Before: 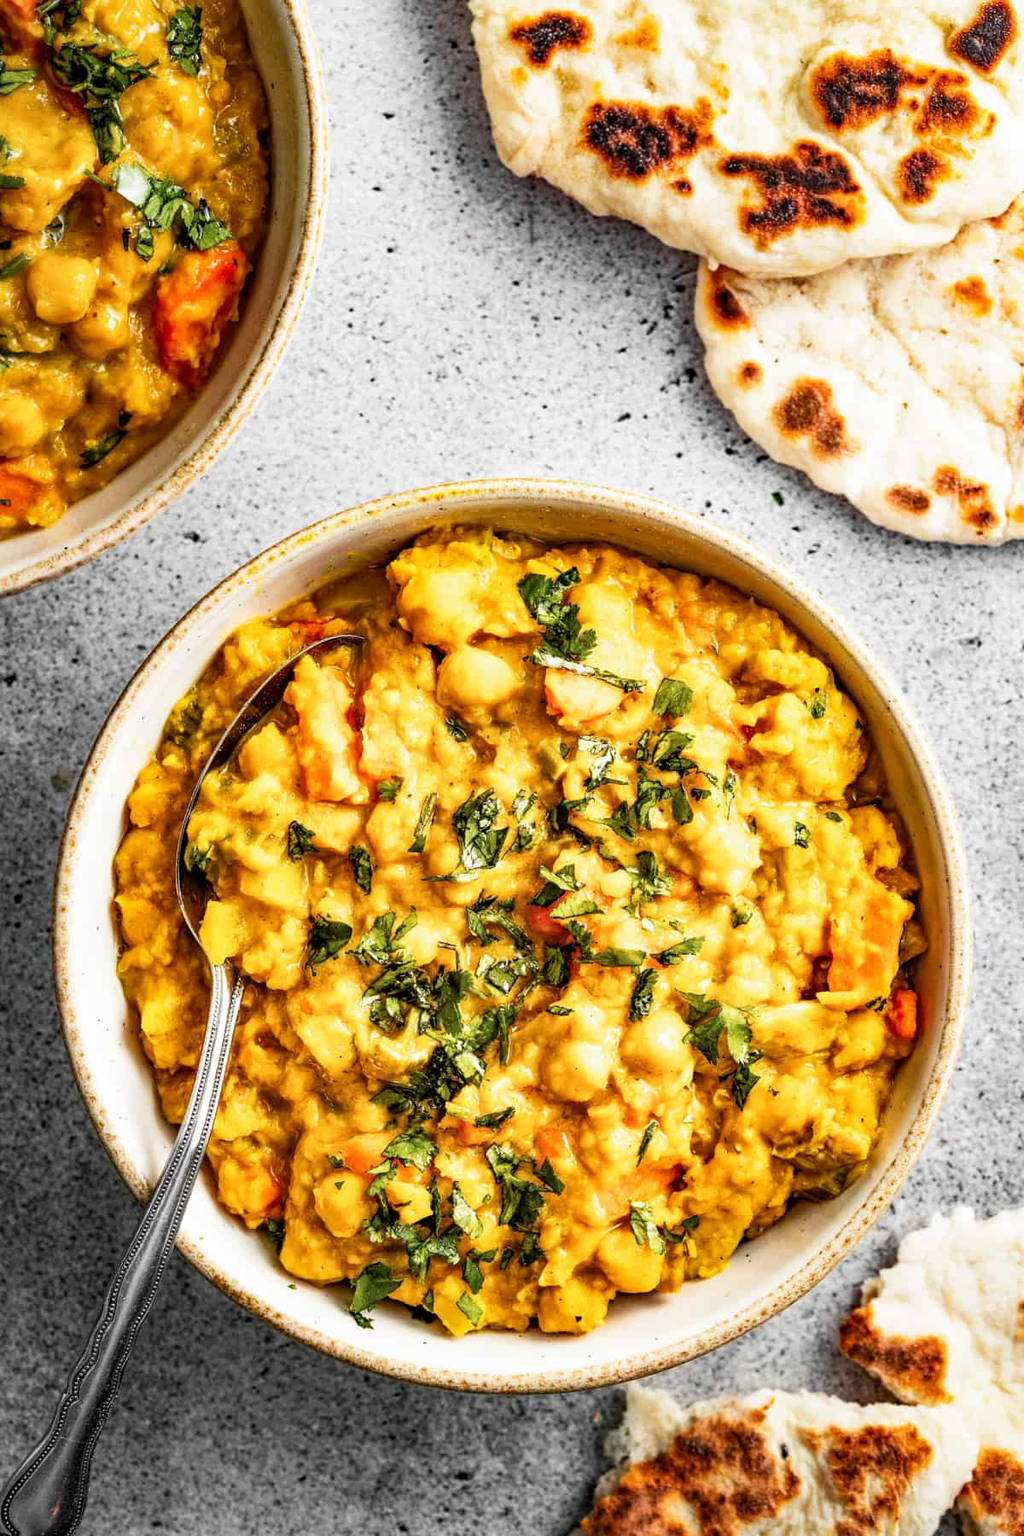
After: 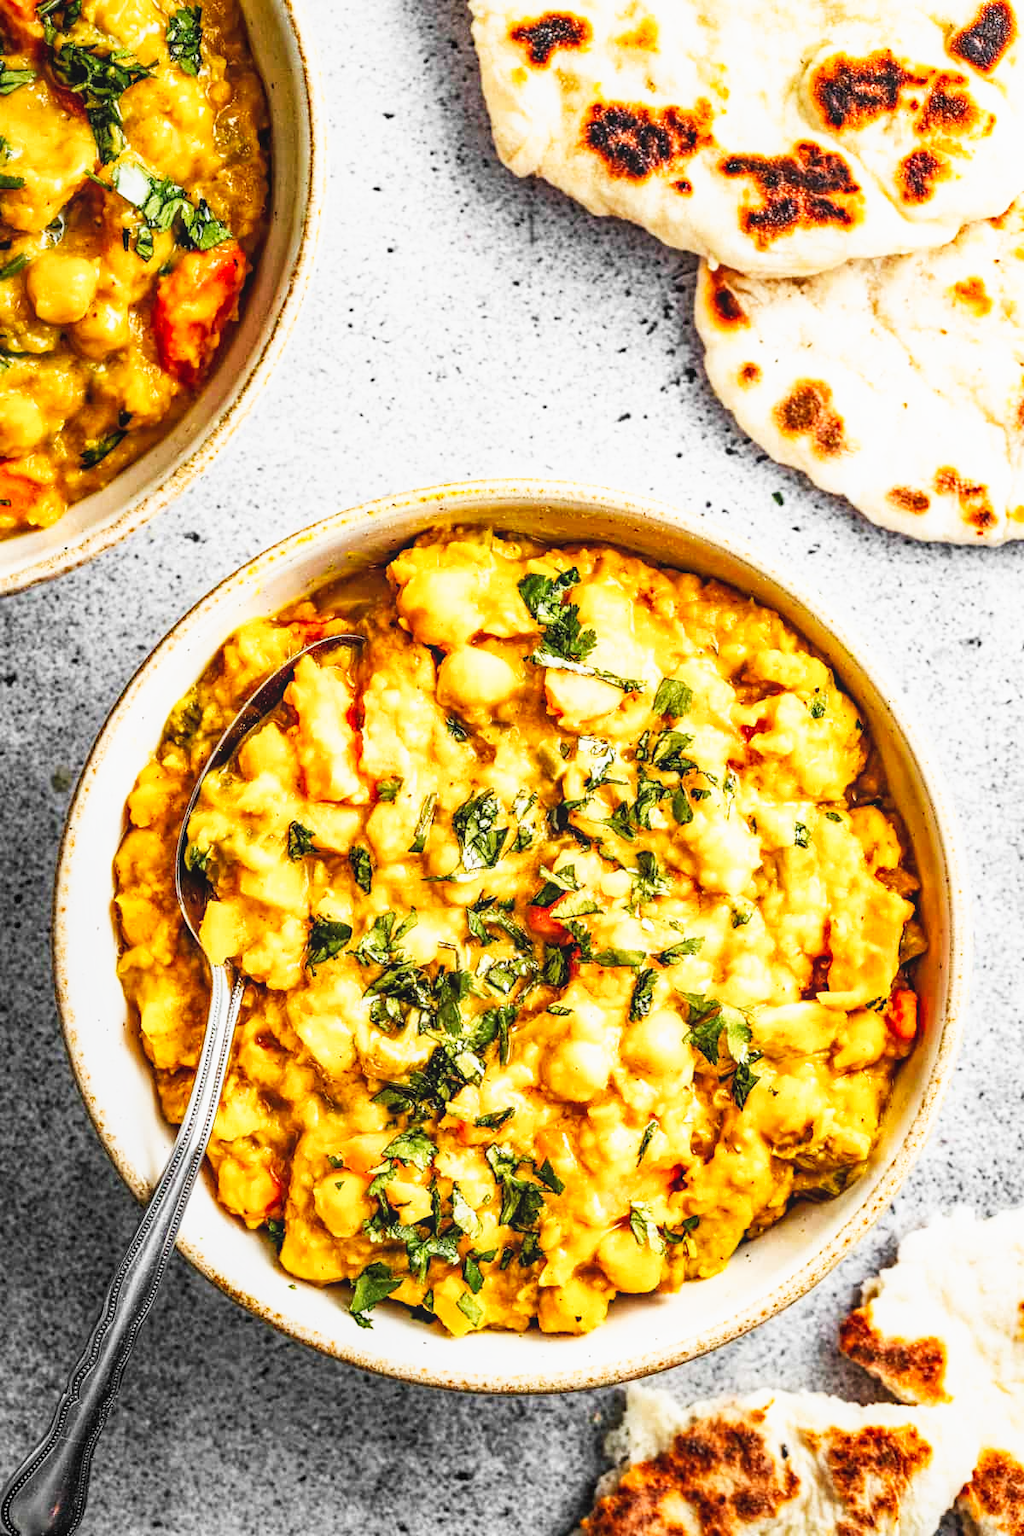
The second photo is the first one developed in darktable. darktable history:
tone curve: curves: ch0 [(0, 0) (0.003, 0.011) (0.011, 0.02) (0.025, 0.032) (0.044, 0.046) (0.069, 0.071) (0.1, 0.107) (0.136, 0.144) (0.177, 0.189) (0.224, 0.244) (0.277, 0.309) (0.335, 0.398) (0.399, 0.477) (0.468, 0.583) (0.543, 0.675) (0.623, 0.772) (0.709, 0.855) (0.801, 0.926) (0.898, 0.979) (1, 1)], preserve colors none
local contrast: detail 110%
